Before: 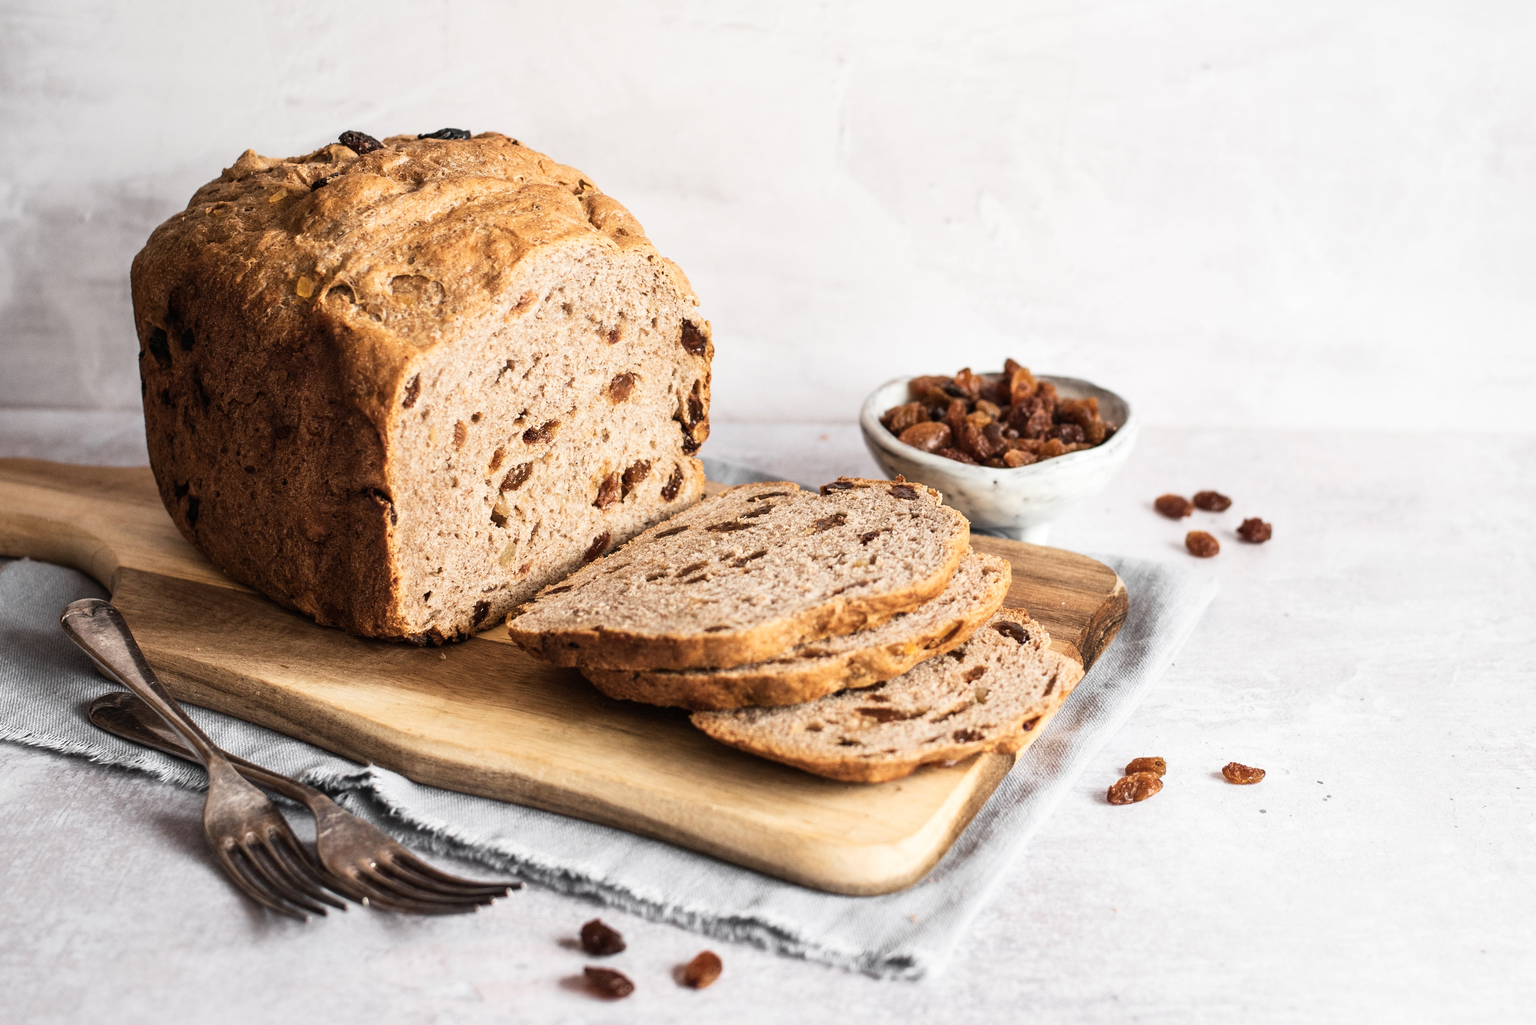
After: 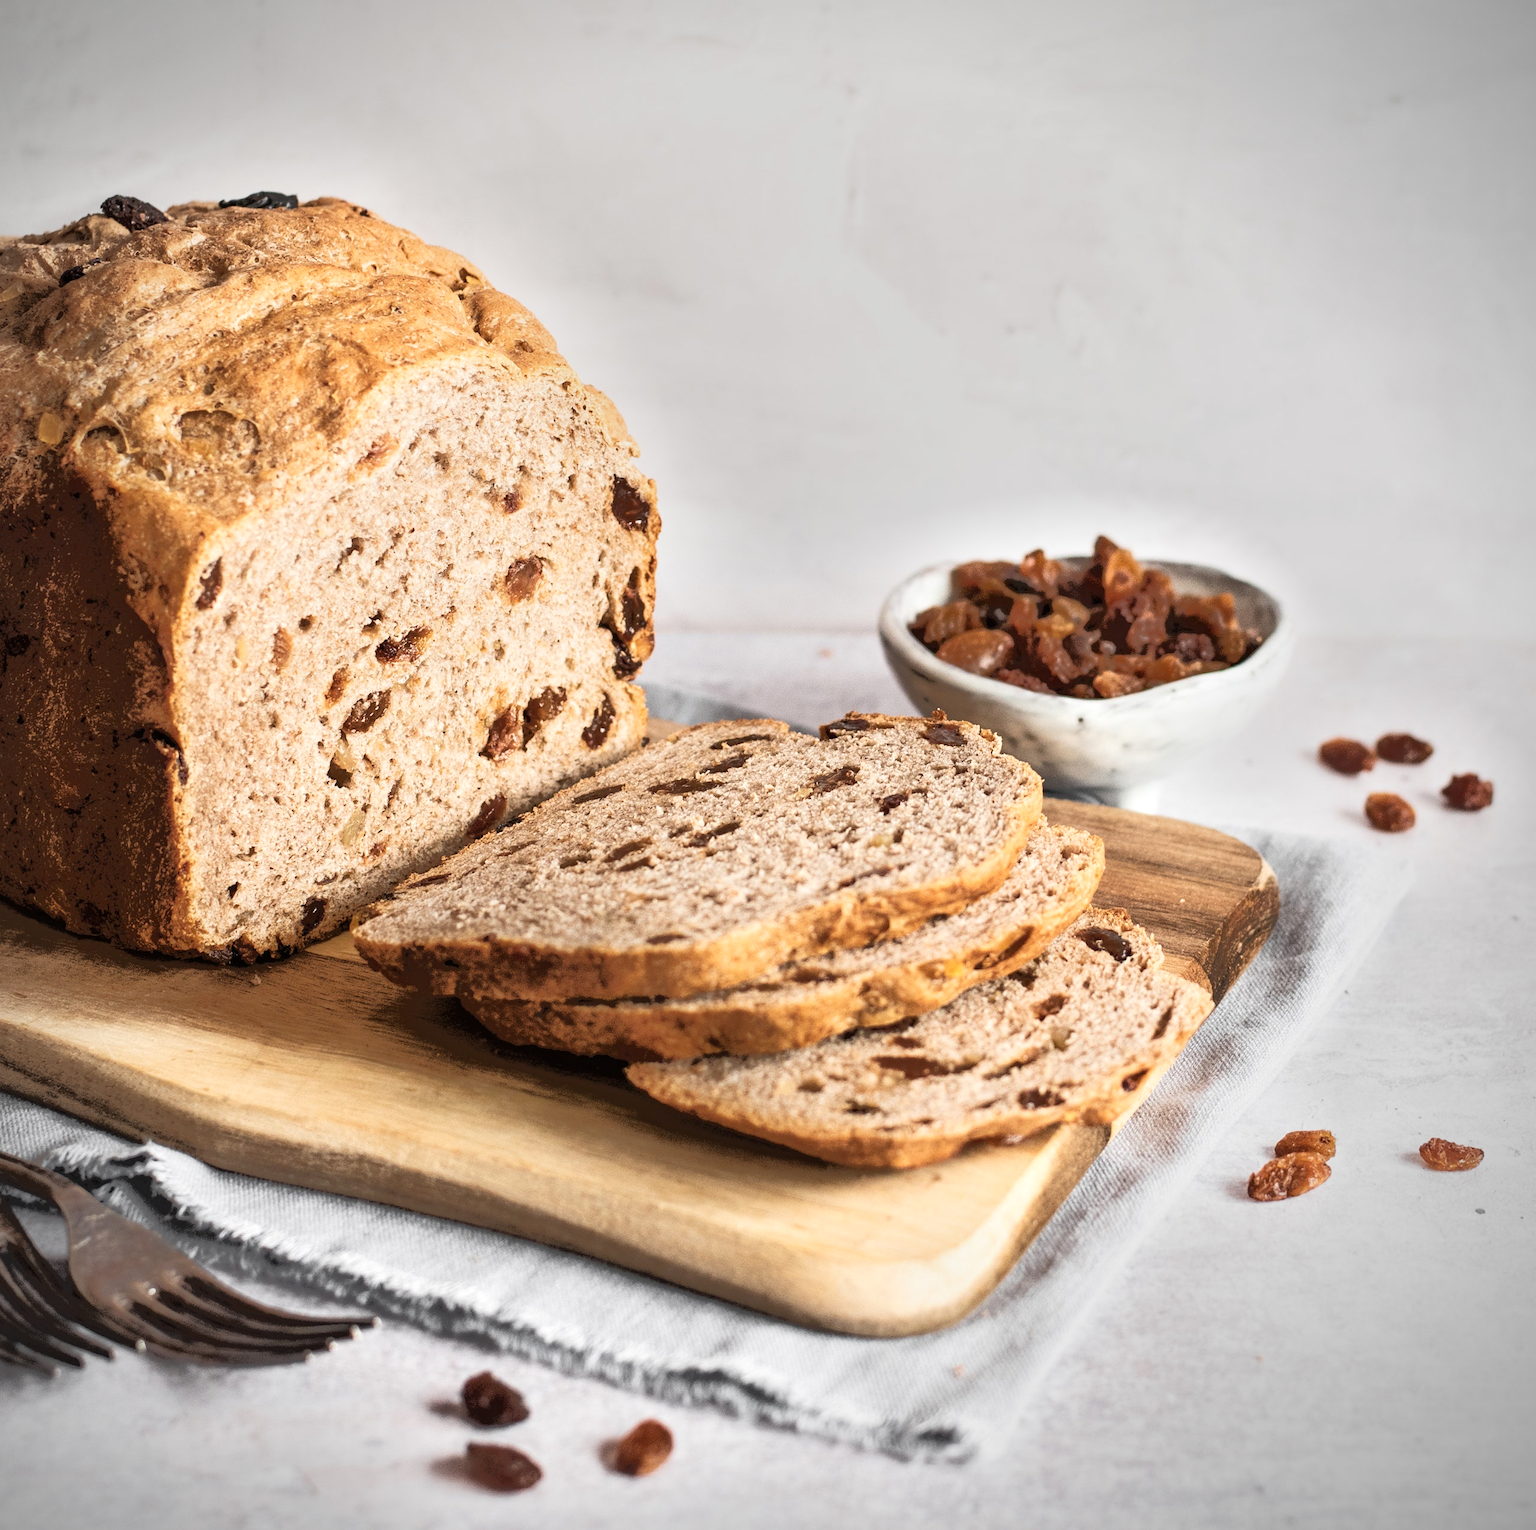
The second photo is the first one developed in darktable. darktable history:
vignetting: fall-off start 91.36%
tone equalizer: -7 EV -0.627 EV, -6 EV 1.02 EV, -5 EV -0.454 EV, -4 EV 0.425 EV, -3 EV 0.424 EV, -2 EV 0.173 EV, -1 EV -0.147 EV, +0 EV -0.366 EV, mask exposure compensation -0.505 EV
crop and rotate: left 17.66%, right 15.31%
